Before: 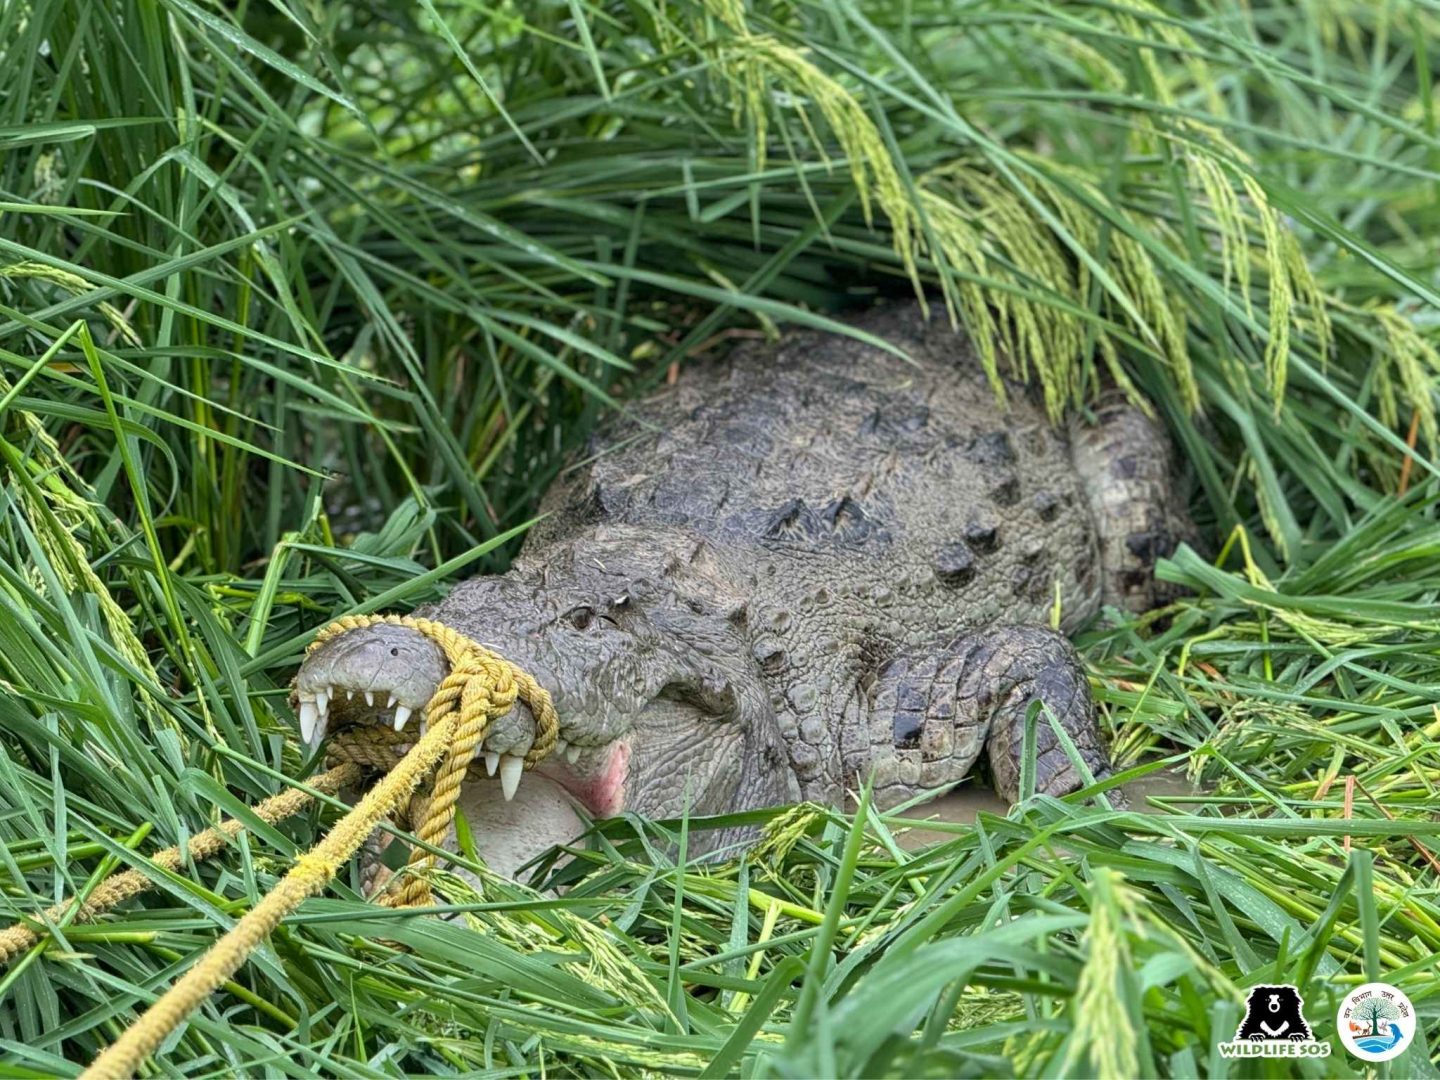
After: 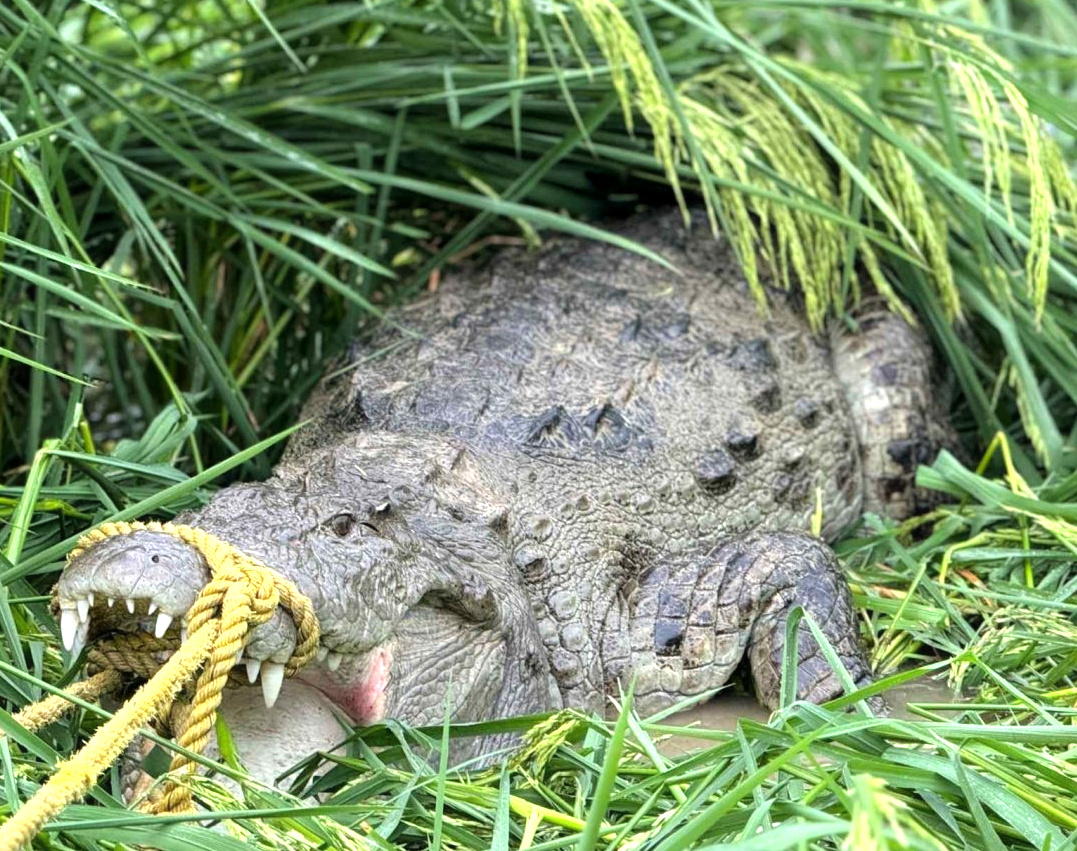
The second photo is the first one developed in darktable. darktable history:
local contrast: highlights 103%, shadows 101%, detail 119%, midtone range 0.2
crop: left 16.627%, top 8.672%, right 8.57%, bottom 12.53%
tone equalizer: -8 EV -0.745 EV, -7 EV -0.724 EV, -6 EV -0.581 EV, -5 EV -0.379 EV, -3 EV 0.377 EV, -2 EV 0.6 EV, -1 EV 0.687 EV, +0 EV 0.772 EV, mask exposure compensation -0.493 EV
contrast equalizer: octaves 7, y [[0.5, 0.542, 0.583, 0.625, 0.667, 0.708], [0.5 ×6], [0.5 ×6], [0, 0.033, 0.067, 0.1, 0.133, 0.167], [0, 0.05, 0.1, 0.15, 0.2, 0.25]], mix -0.198
